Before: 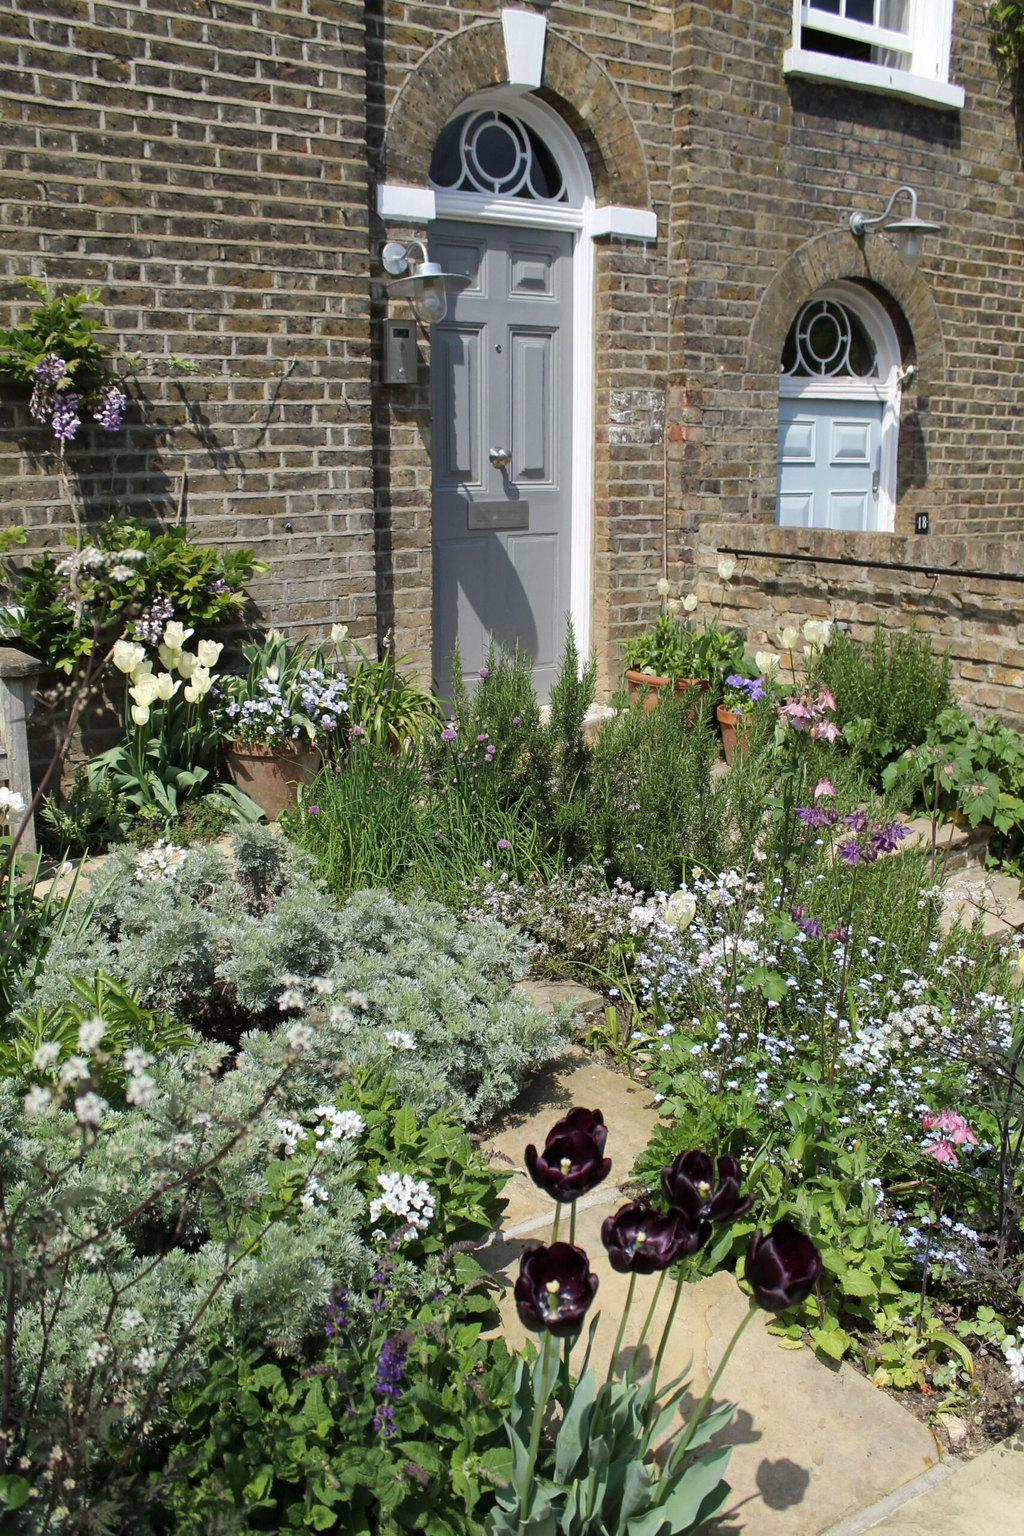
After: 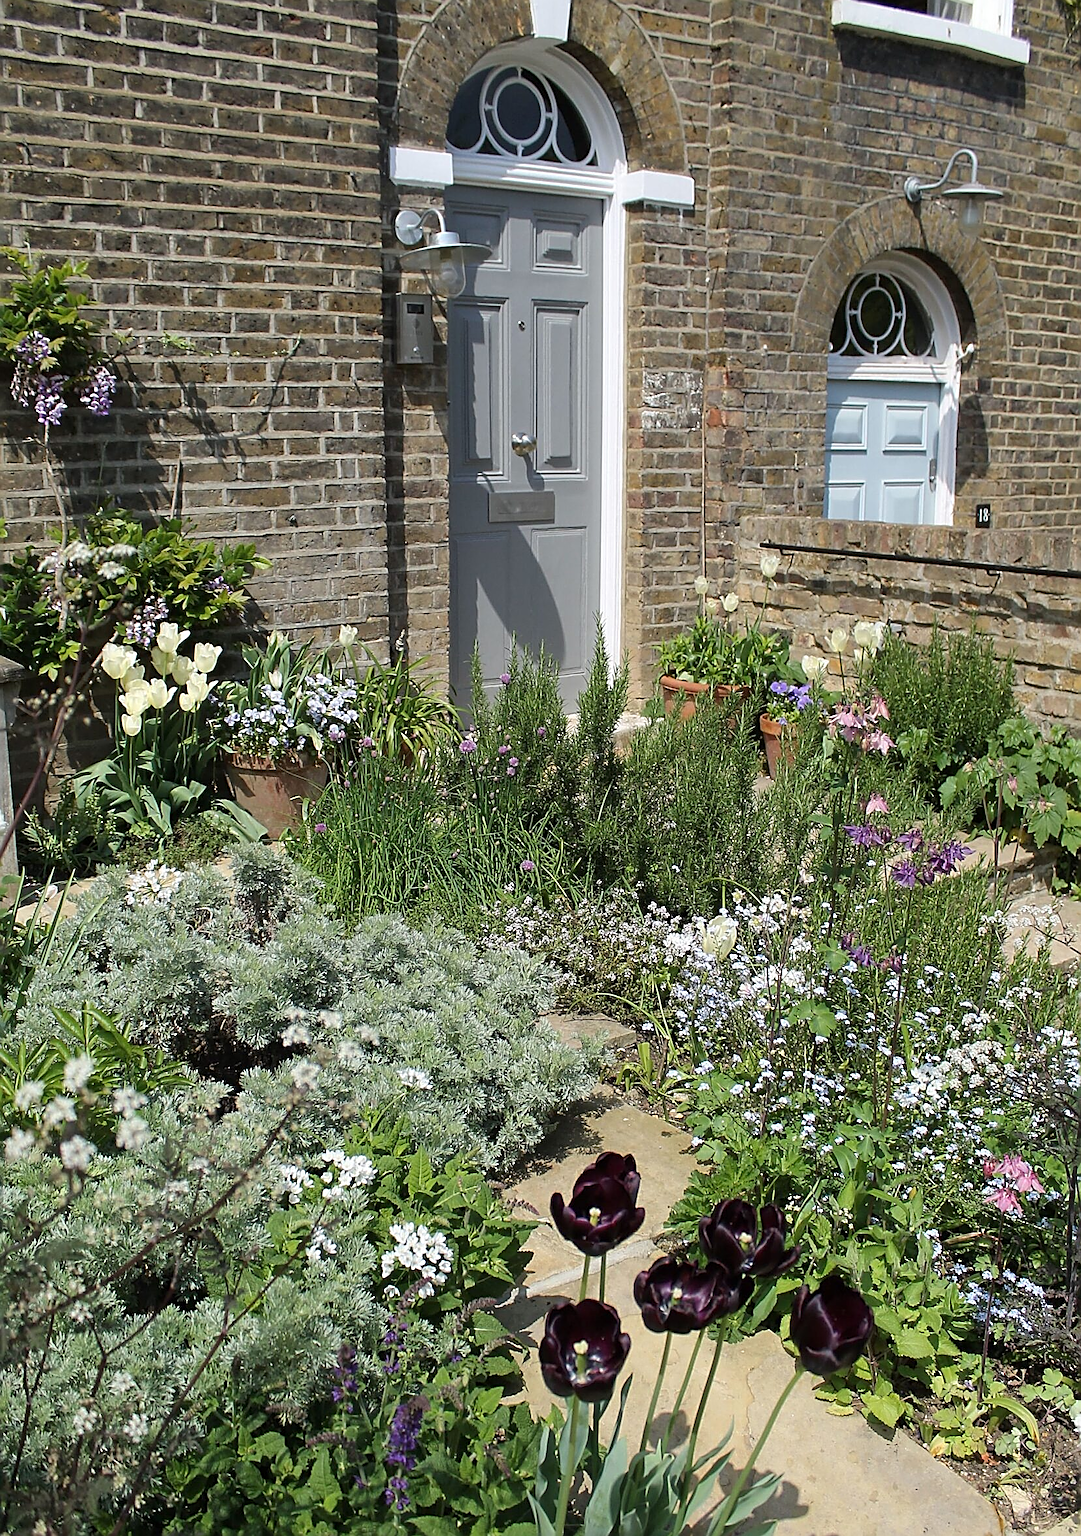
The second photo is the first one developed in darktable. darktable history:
crop: left 1.964%, top 3.251%, right 1.122%, bottom 4.933%
sharpen: radius 1.685, amount 1.294
